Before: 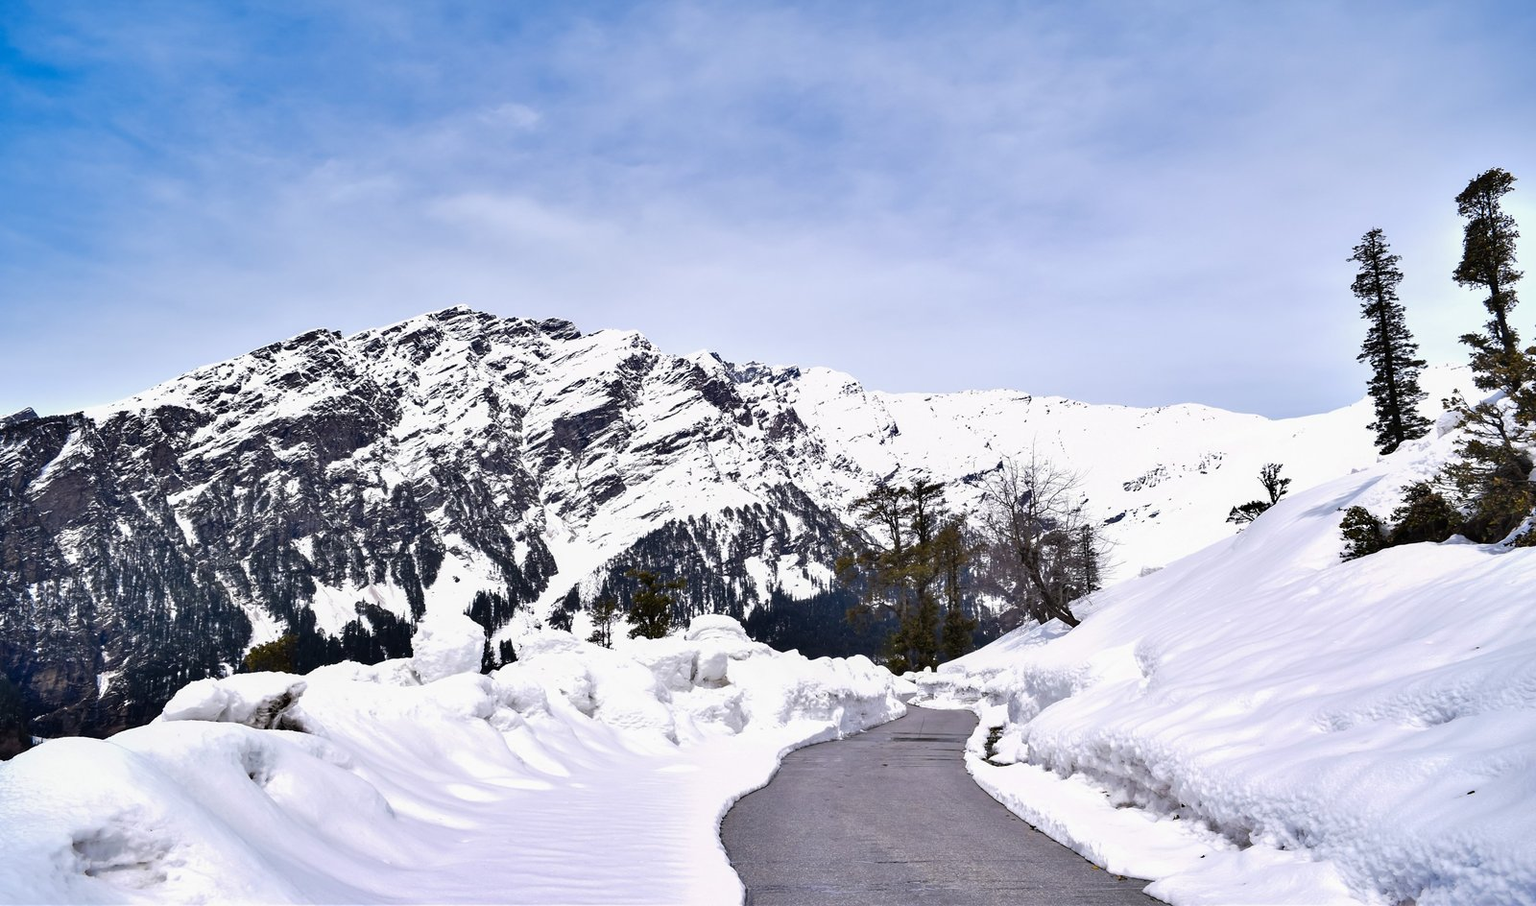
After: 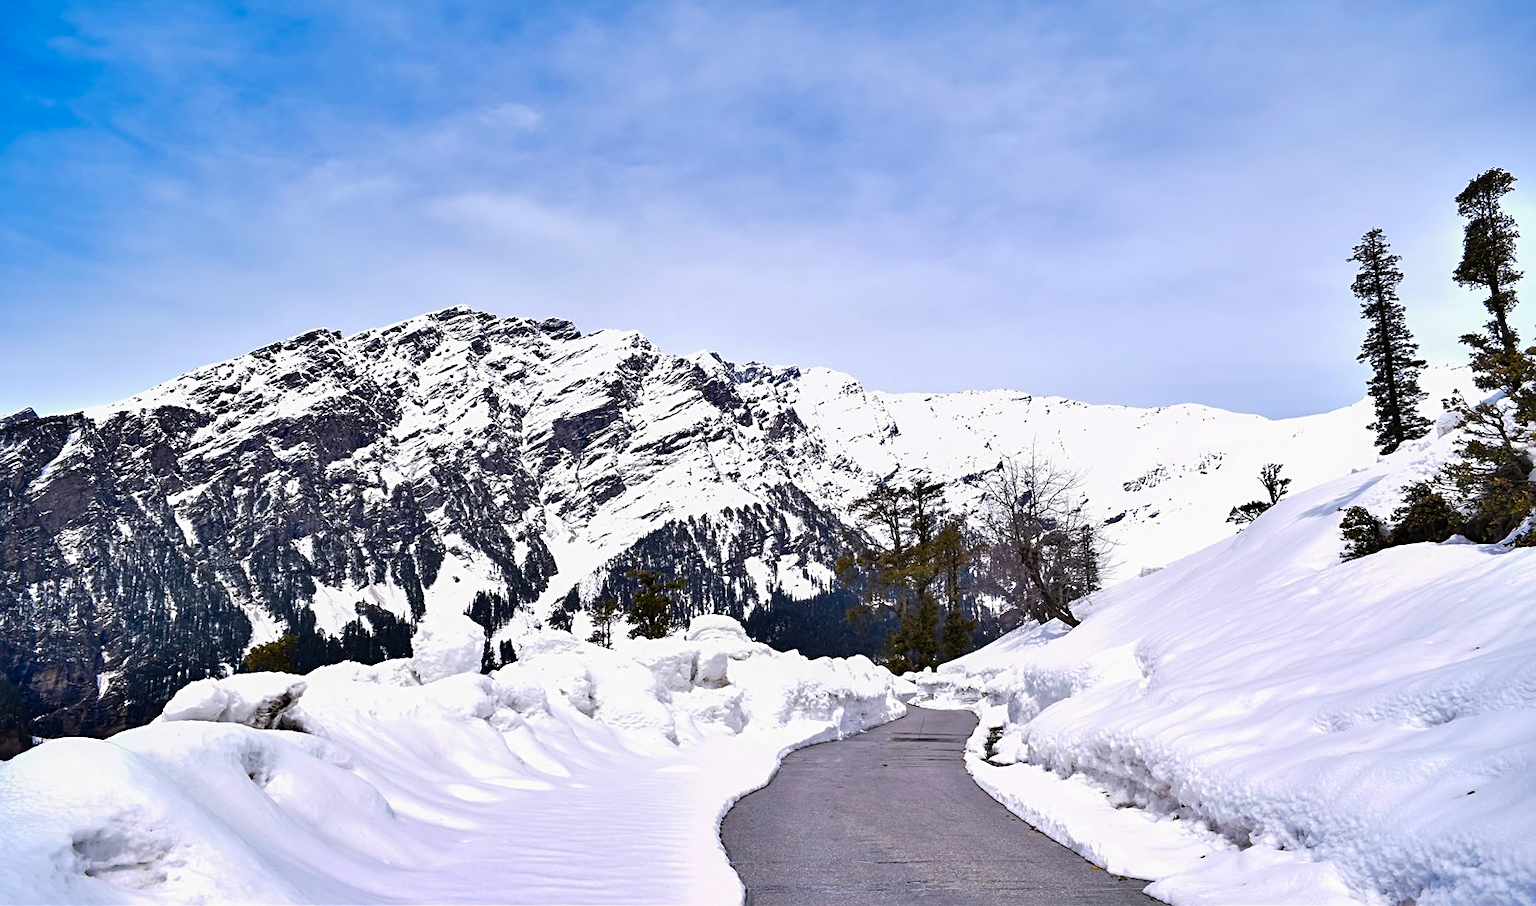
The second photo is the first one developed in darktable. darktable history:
sharpen: radius 2.529, amount 0.323
color balance rgb: perceptual saturation grading › global saturation 20%, global vibrance 20%
shadows and highlights: radius 334.93, shadows 63.48, highlights 6.06, compress 87.7%, highlights color adjustment 39.73%, soften with gaussian
